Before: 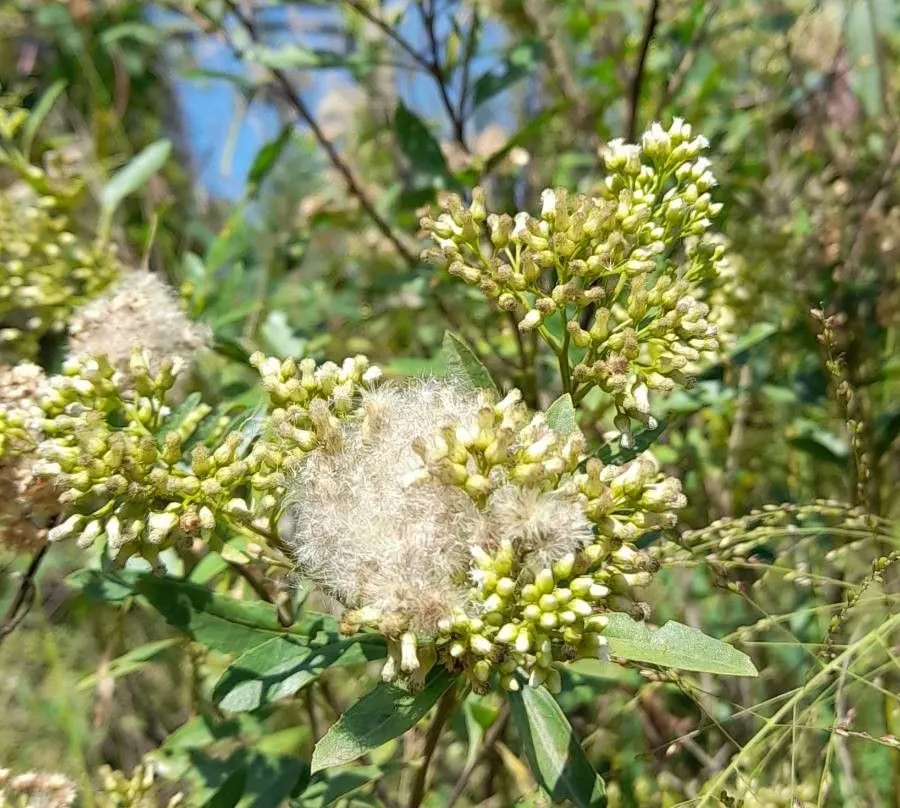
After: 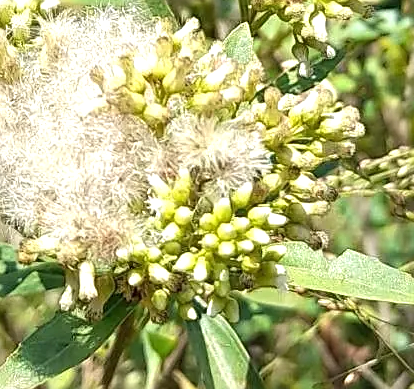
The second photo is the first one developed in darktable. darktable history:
crop: left 35.823%, top 45.916%, right 18.129%, bottom 5.878%
sharpen: on, module defaults
exposure: black level correction 0, exposure 0.499 EV, compensate highlight preservation false
